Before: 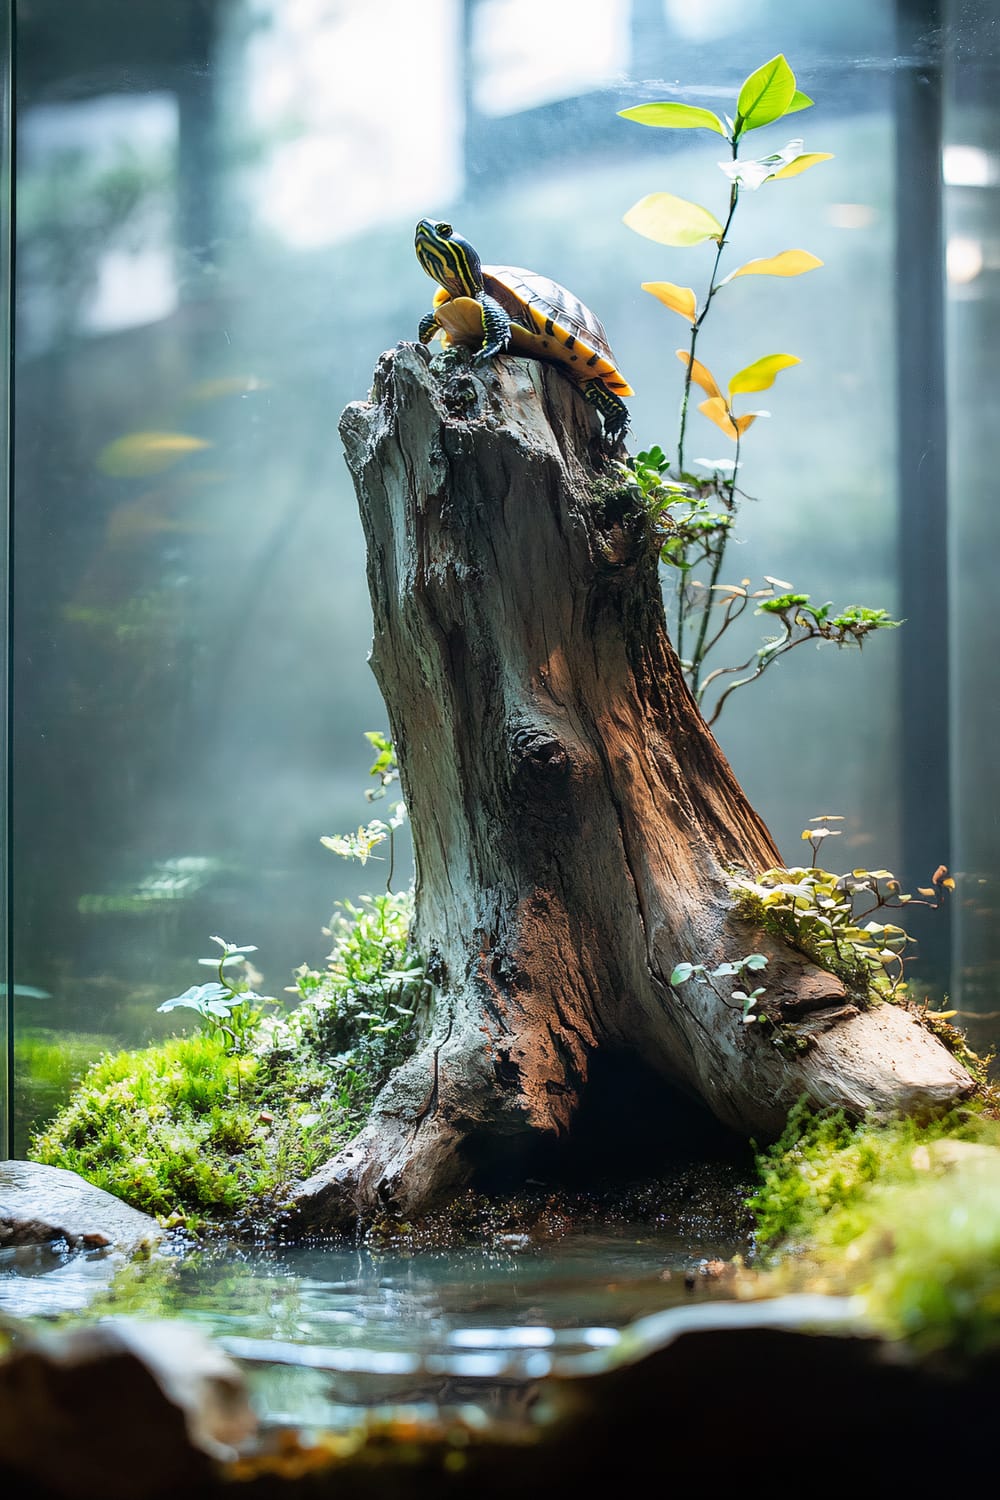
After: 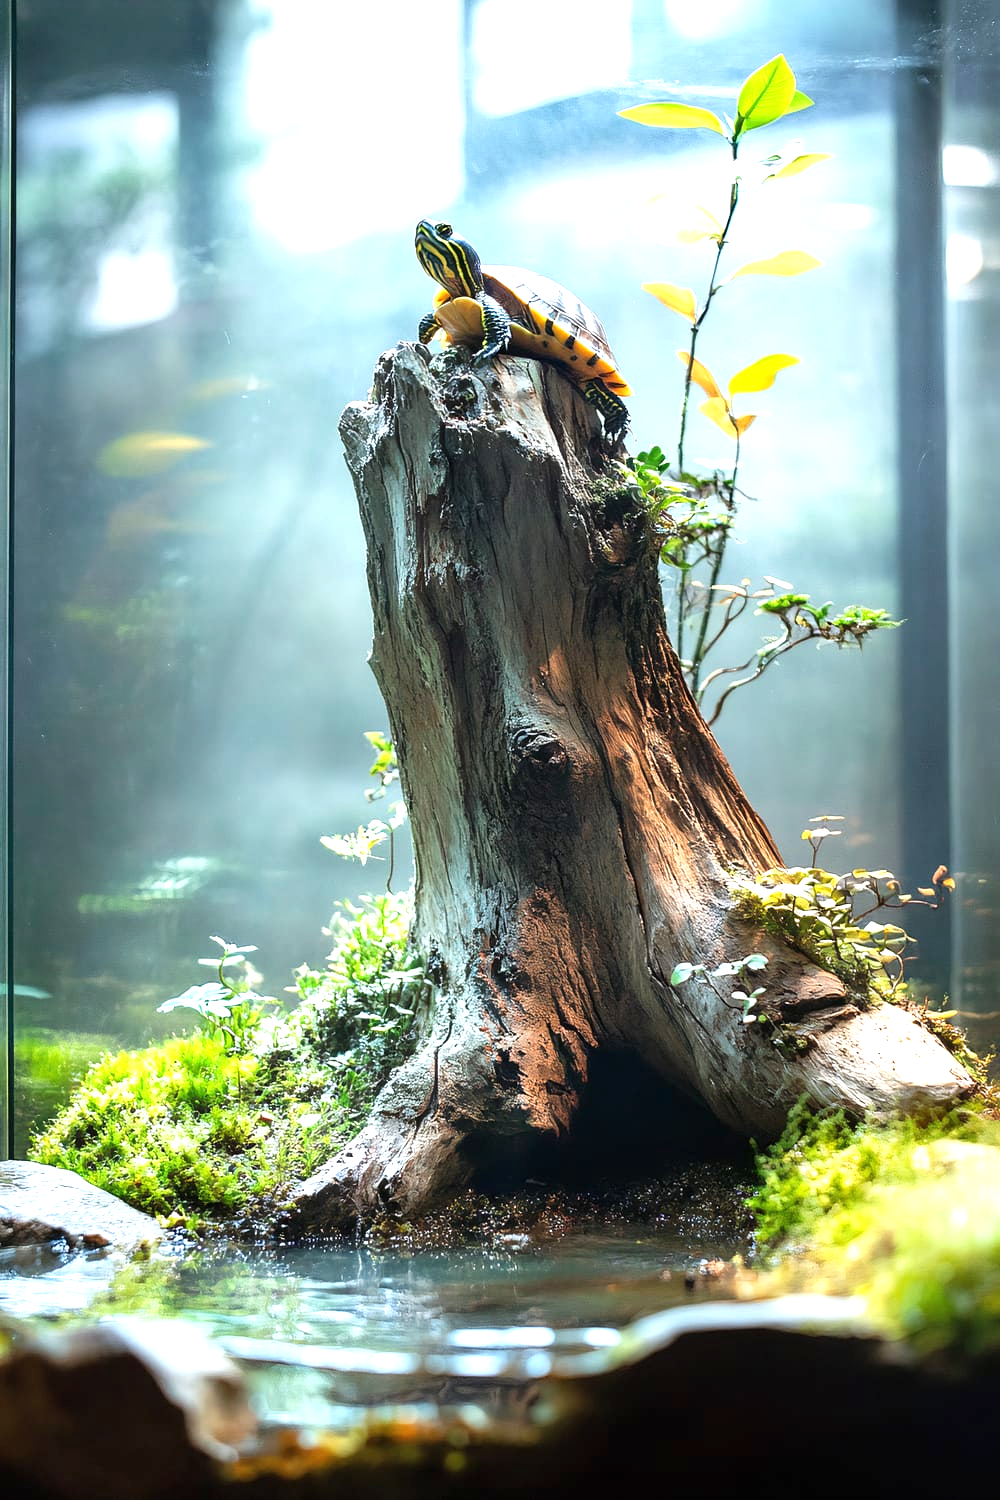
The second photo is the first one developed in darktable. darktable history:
exposure: exposure 0.757 EV, compensate exposure bias true, compensate highlight preservation false
